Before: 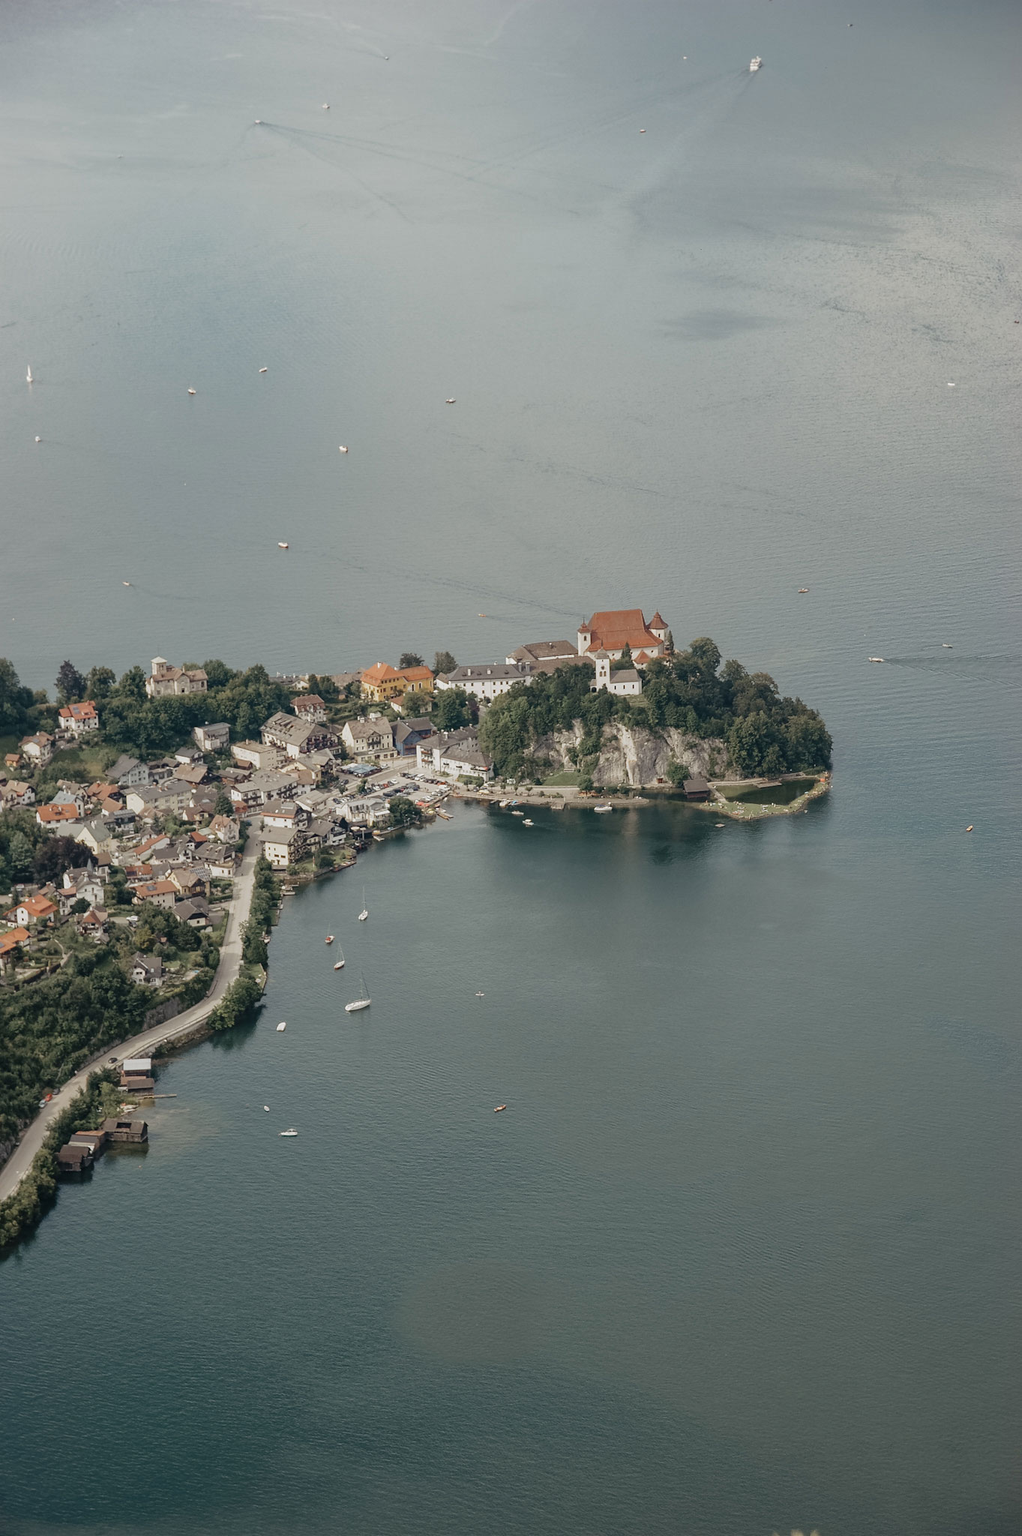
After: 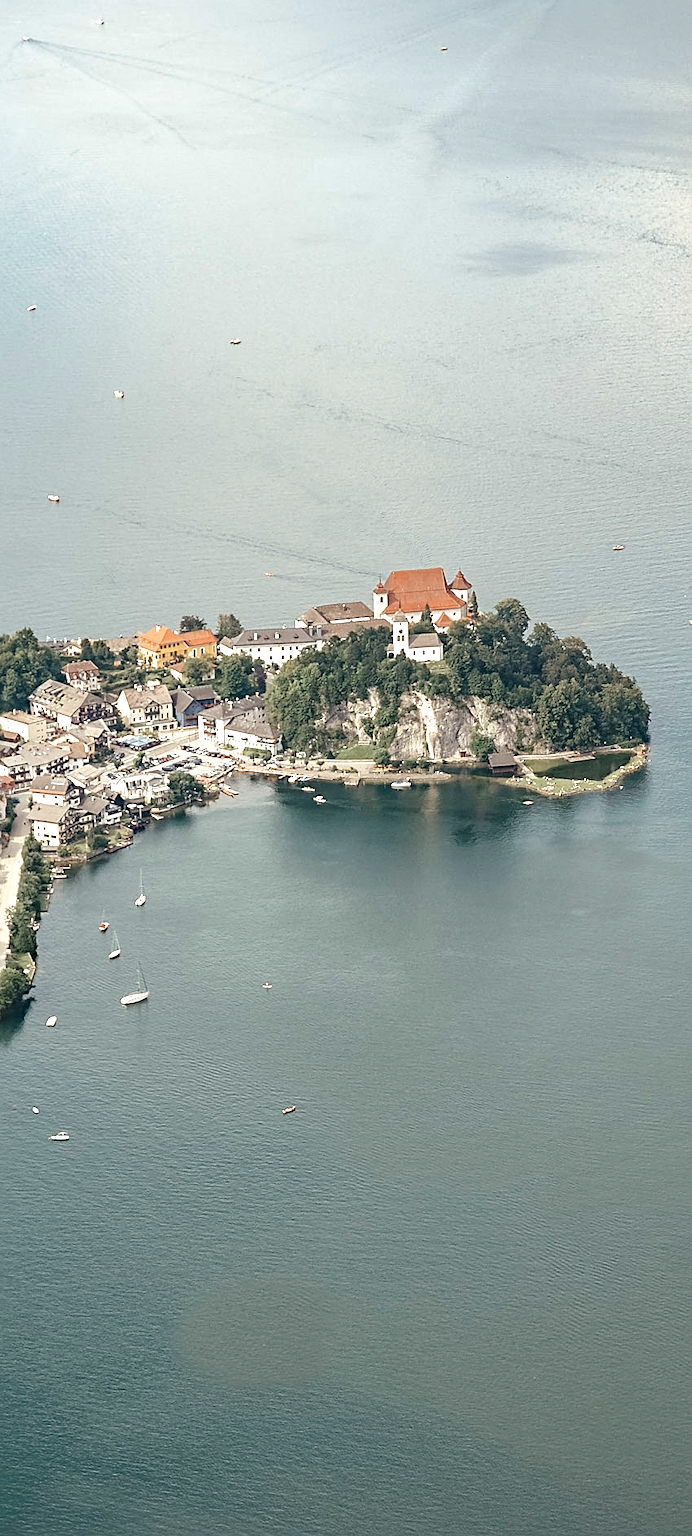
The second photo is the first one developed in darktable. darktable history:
crop and rotate: left 22.918%, top 5.629%, right 14.711%, bottom 2.247%
haze removal: compatibility mode true, adaptive false
exposure: exposure 1 EV, compensate highlight preservation false
sharpen: on, module defaults
